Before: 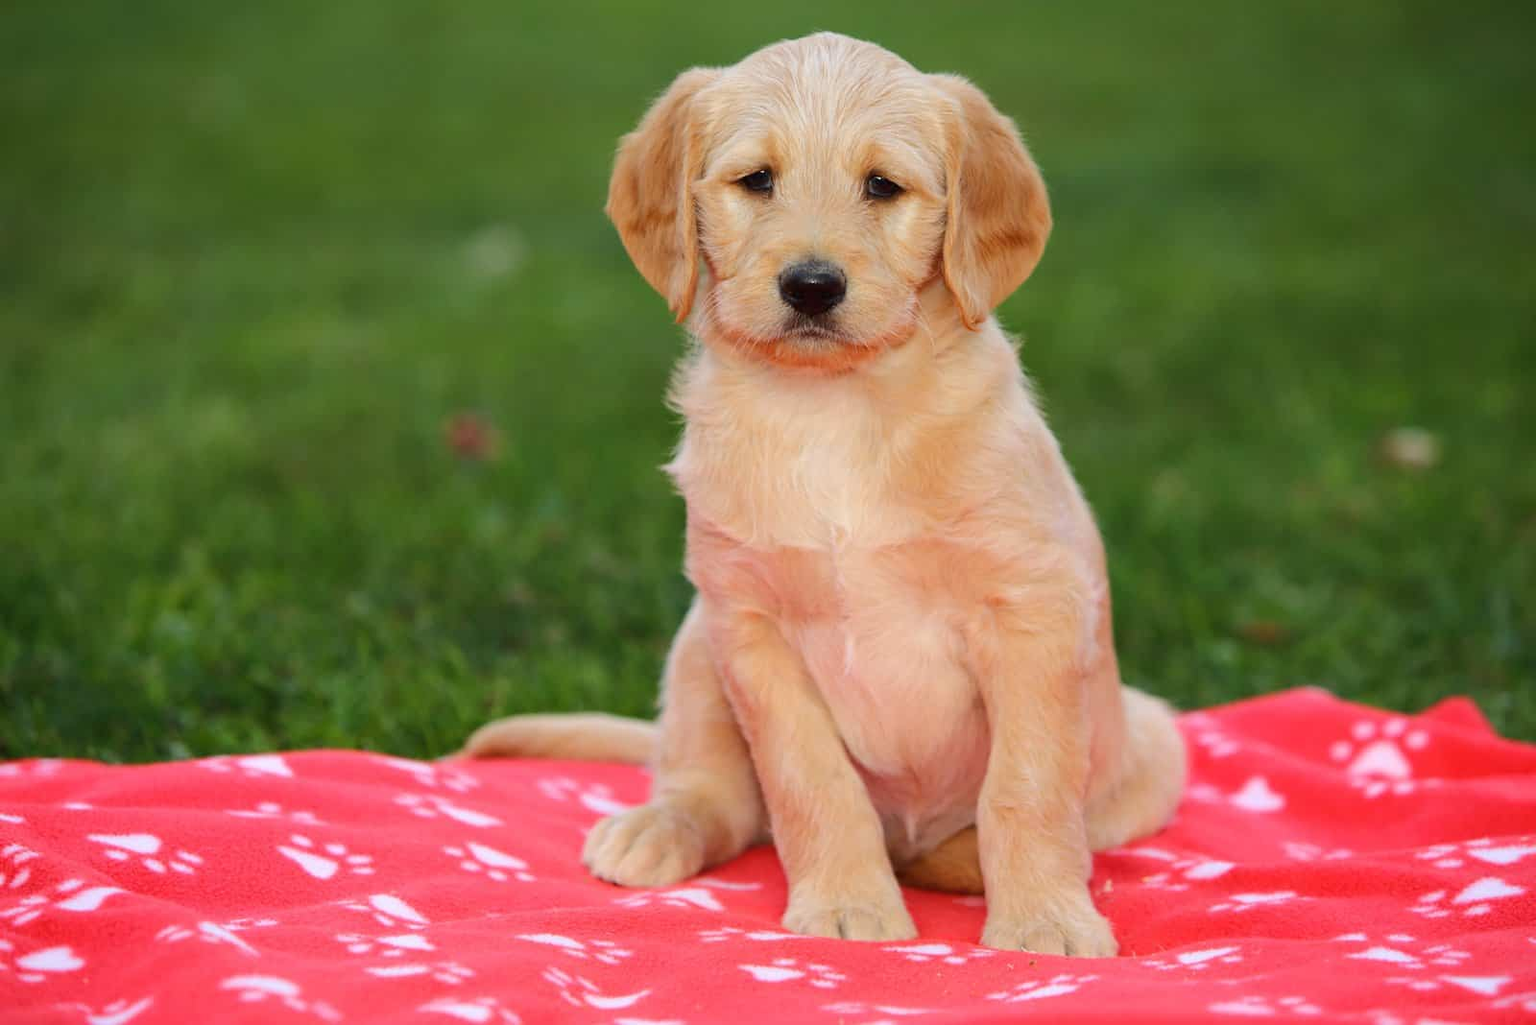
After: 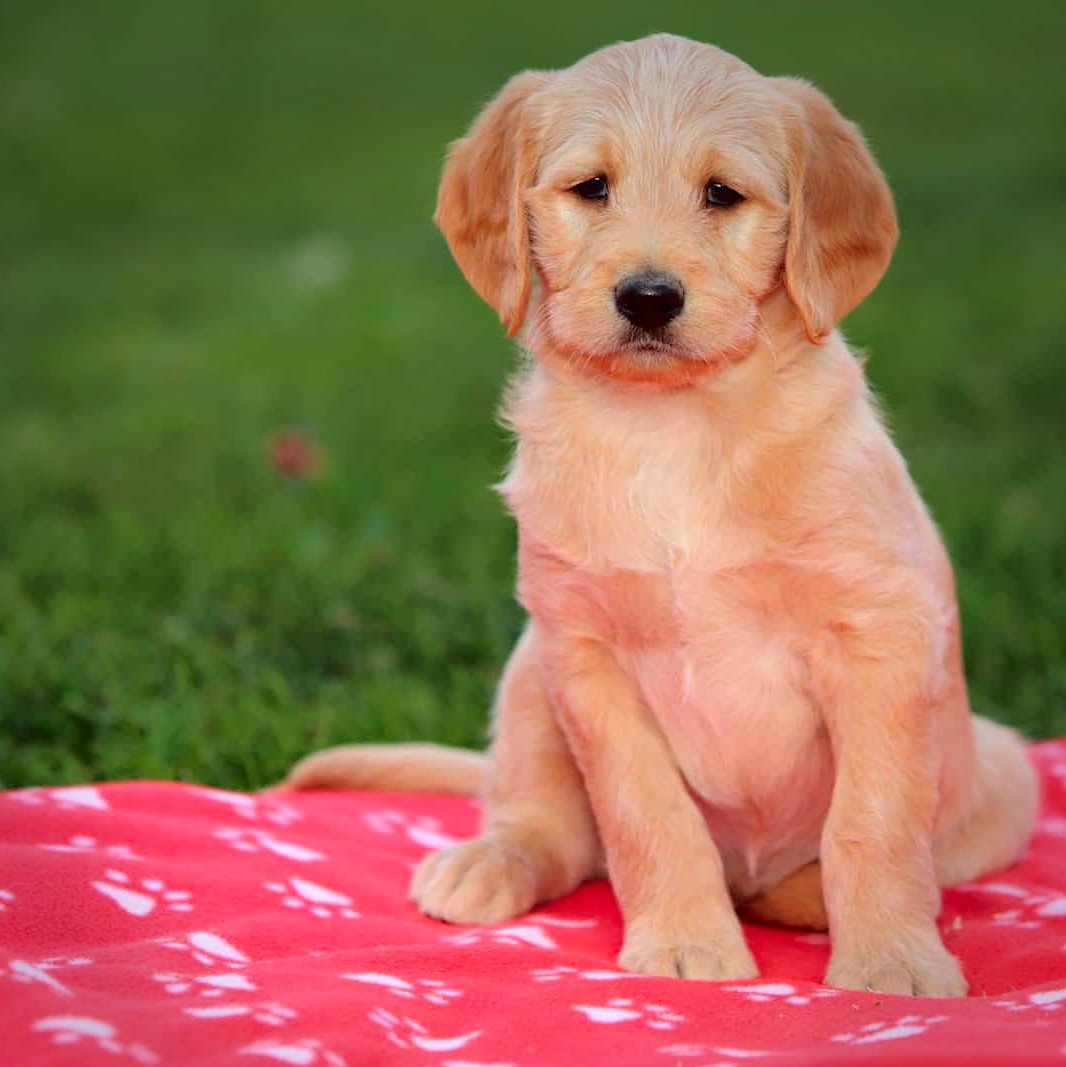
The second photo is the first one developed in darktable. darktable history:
shadows and highlights: shadows 37.61, highlights -27.55, soften with gaussian
crop and rotate: left 12.379%, right 20.938%
vignetting: fall-off start 77.16%, fall-off radius 27.7%, brightness -0.318, saturation -0.052, center (-0.035, 0.152), width/height ratio 0.972
tone curve: curves: ch0 [(0, 0) (0.126, 0.061) (0.362, 0.382) (0.498, 0.498) (0.706, 0.712) (1, 1)]; ch1 [(0, 0) (0.5, 0.505) (0.55, 0.578) (1, 1)]; ch2 [(0, 0) (0.44, 0.424) (0.489, 0.483) (0.537, 0.538) (1, 1)], color space Lab, independent channels, preserve colors none
